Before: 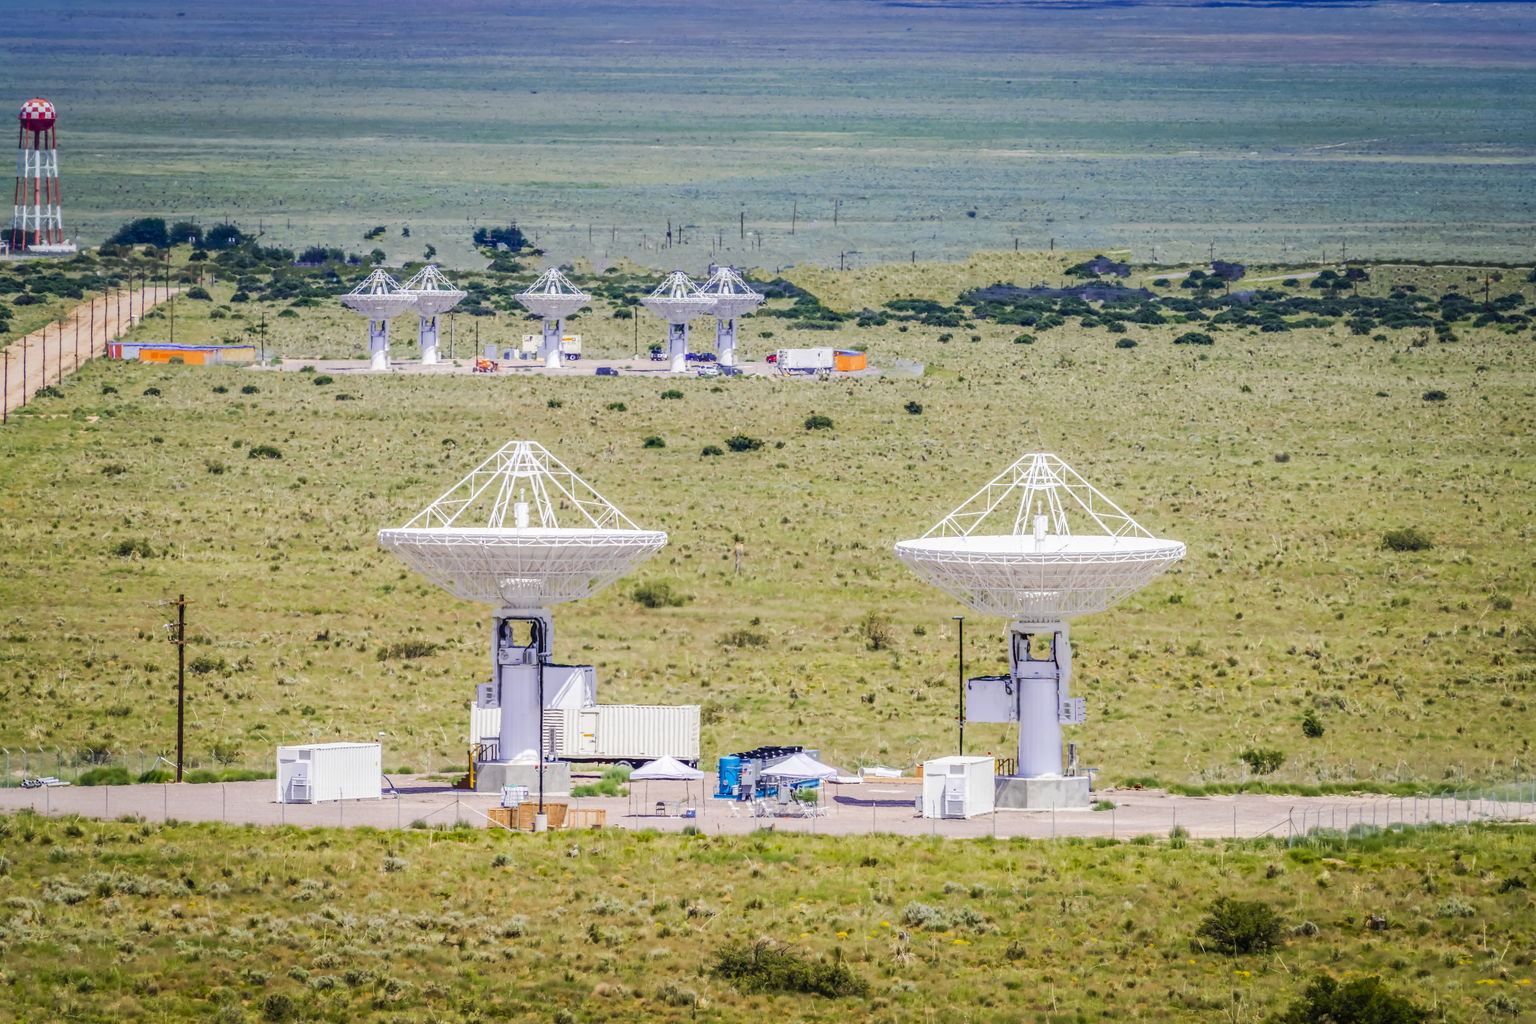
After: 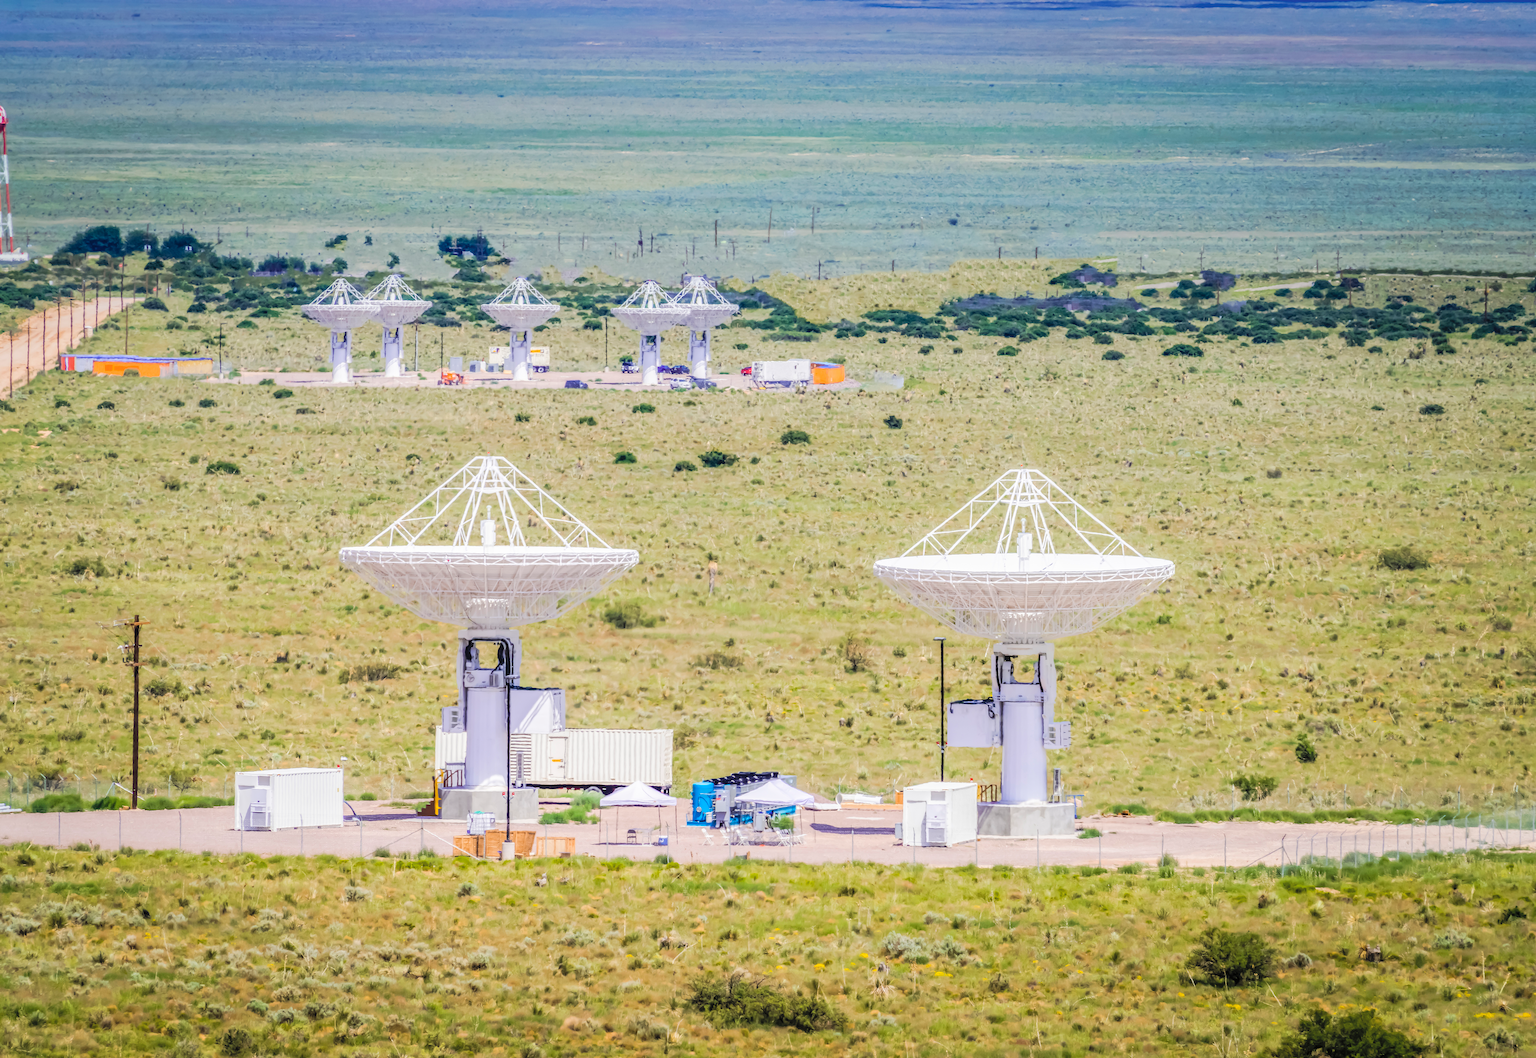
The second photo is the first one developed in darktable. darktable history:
crop and rotate: left 3.238%
contrast brightness saturation: brightness 0.15
